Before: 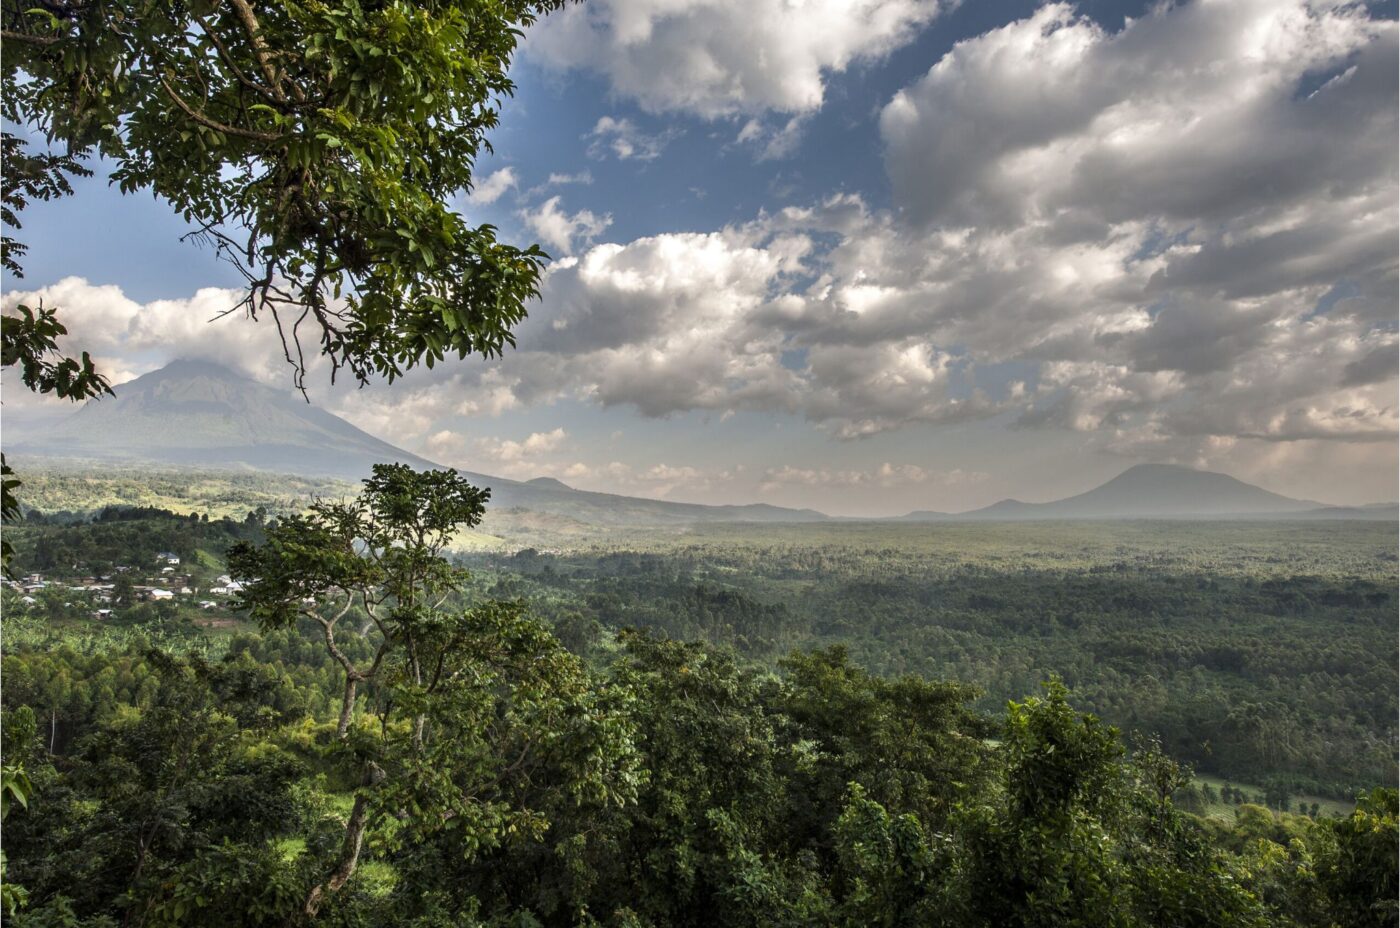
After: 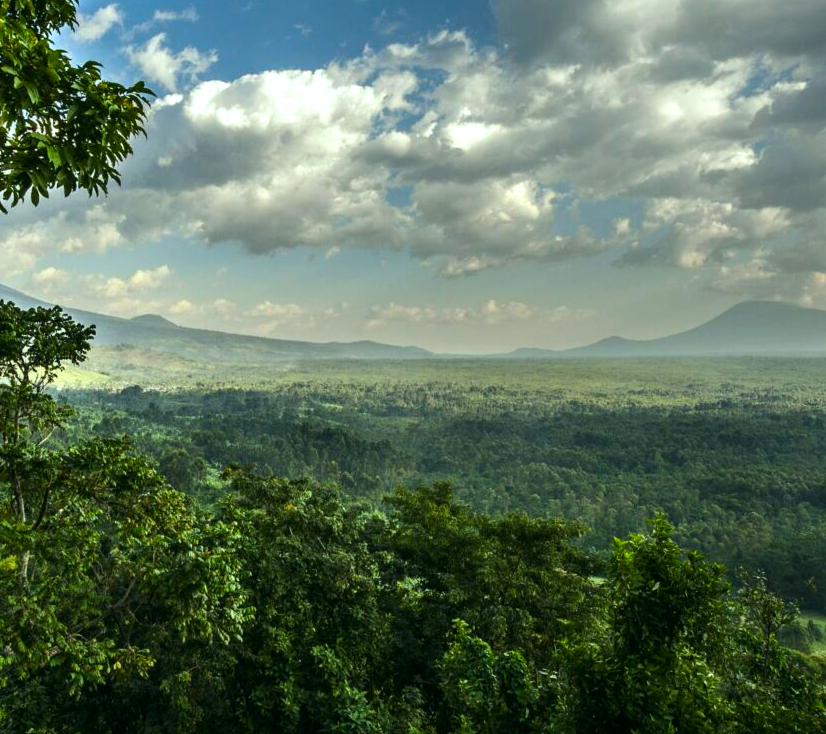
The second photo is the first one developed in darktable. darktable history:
tone equalizer: -8 EV -0.421 EV, -7 EV -0.407 EV, -6 EV -0.359 EV, -5 EV -0.232 EV, -3 EV 0.257 EV, -2 EV 0.362 EV, -1 EV 0.373 EV, +0 EV 0.404 EV, edges refinement/feathering 500, mask exposure compensation -1.57 EV, preserve details no
crop and rotate: left 28.242%, top 17.578%, right 12.736%, bottom 3.307%
color correction: highlights a* -7.51, highlights b* 0.899, shadows a* -3.36, saturation 1.42
exposure: exposure -0.108 EV, compensate highlight preservation false
